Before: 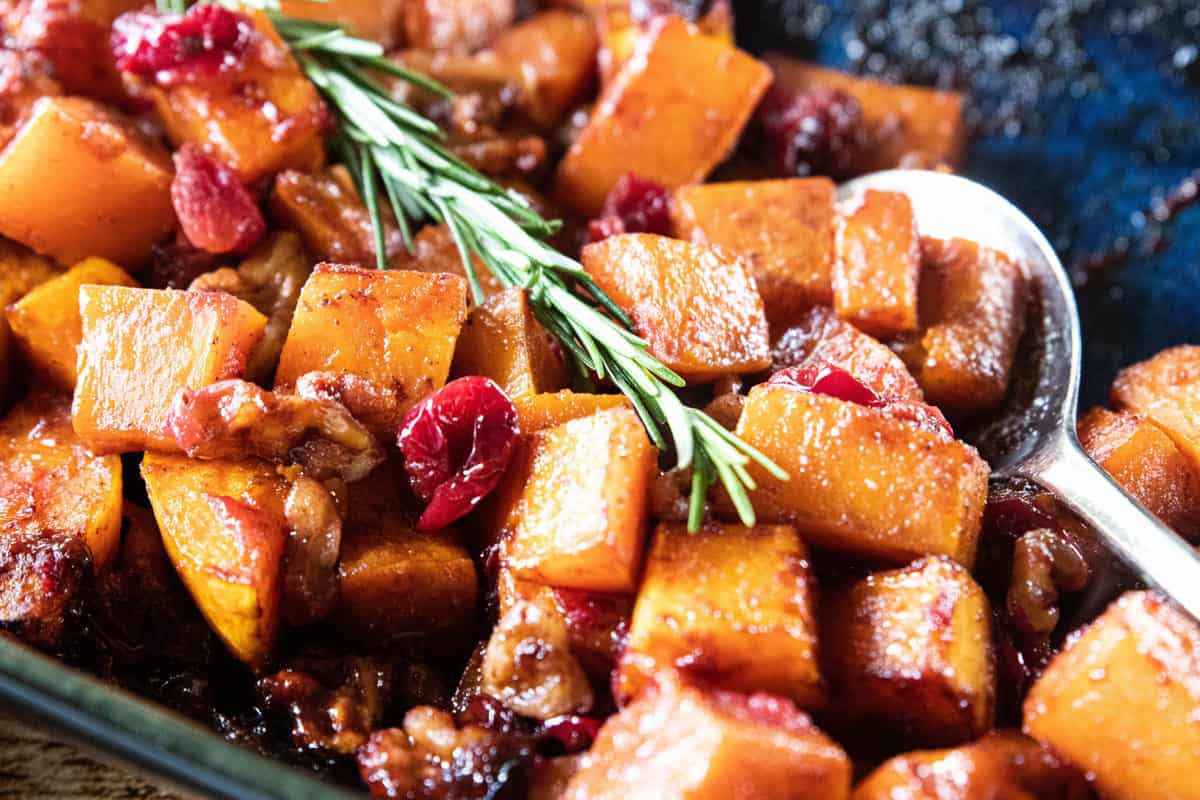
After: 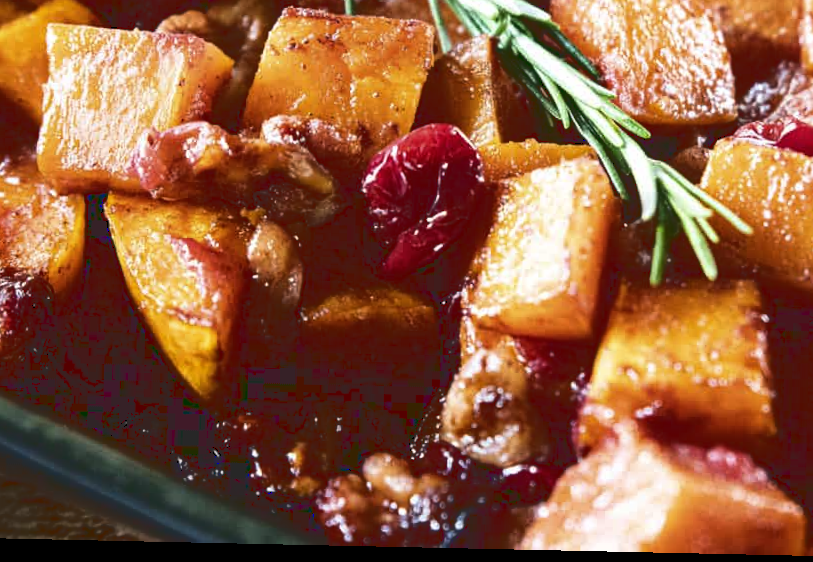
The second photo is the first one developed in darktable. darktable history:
crop and rotate: angle -1.24°, left 3.599%, top 31.885%, right 29.539%
base curve: curves: ch0 [(0, 0.02) (0.083, 0.036) (1, 1)]
